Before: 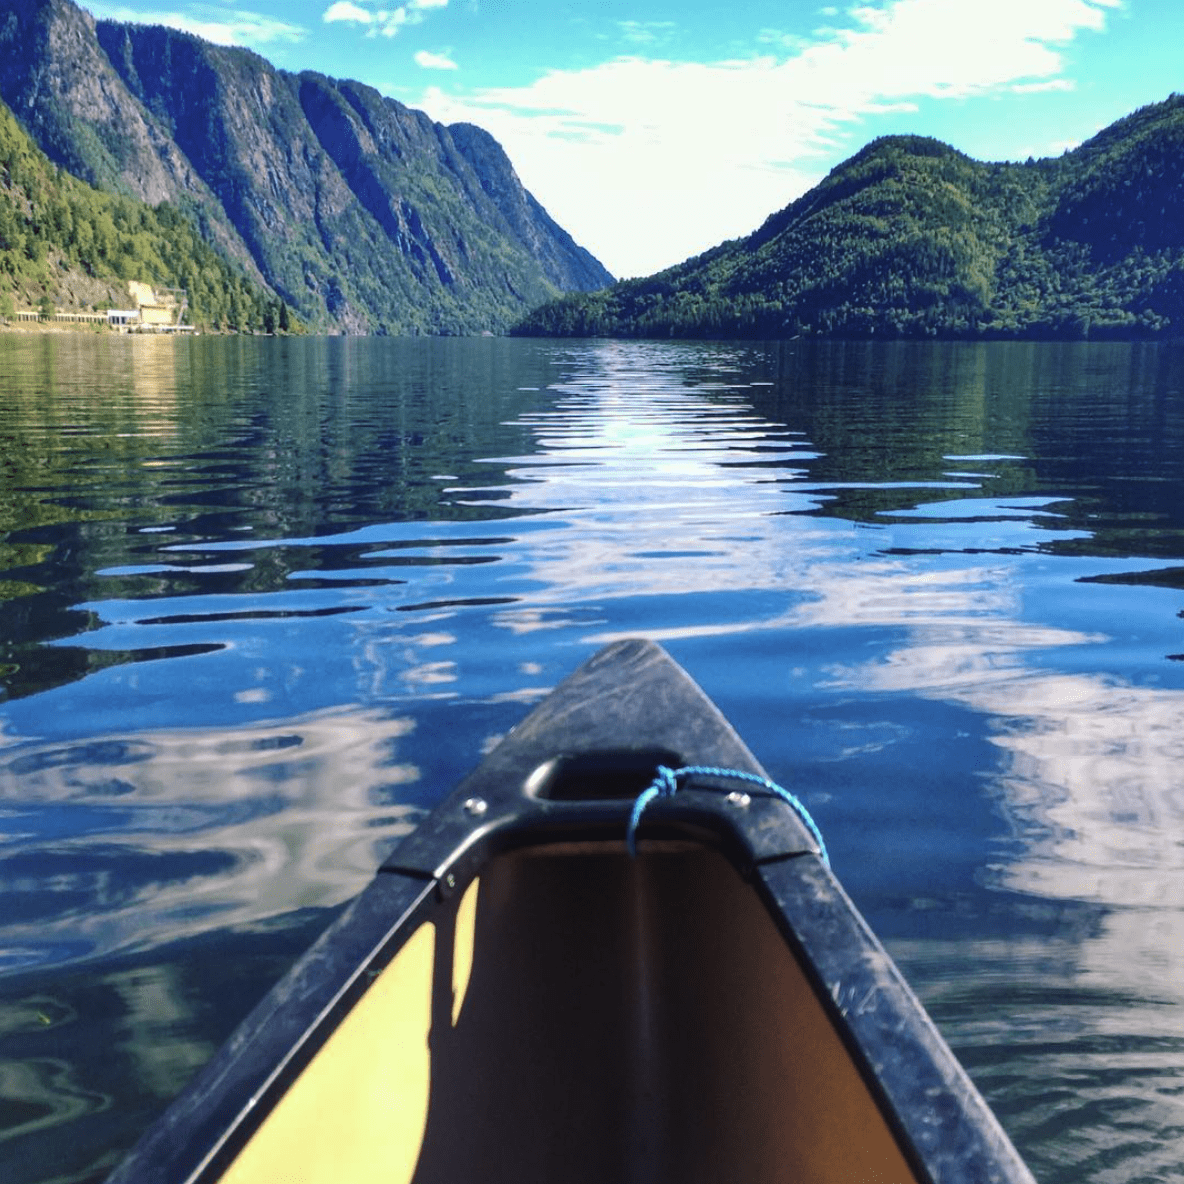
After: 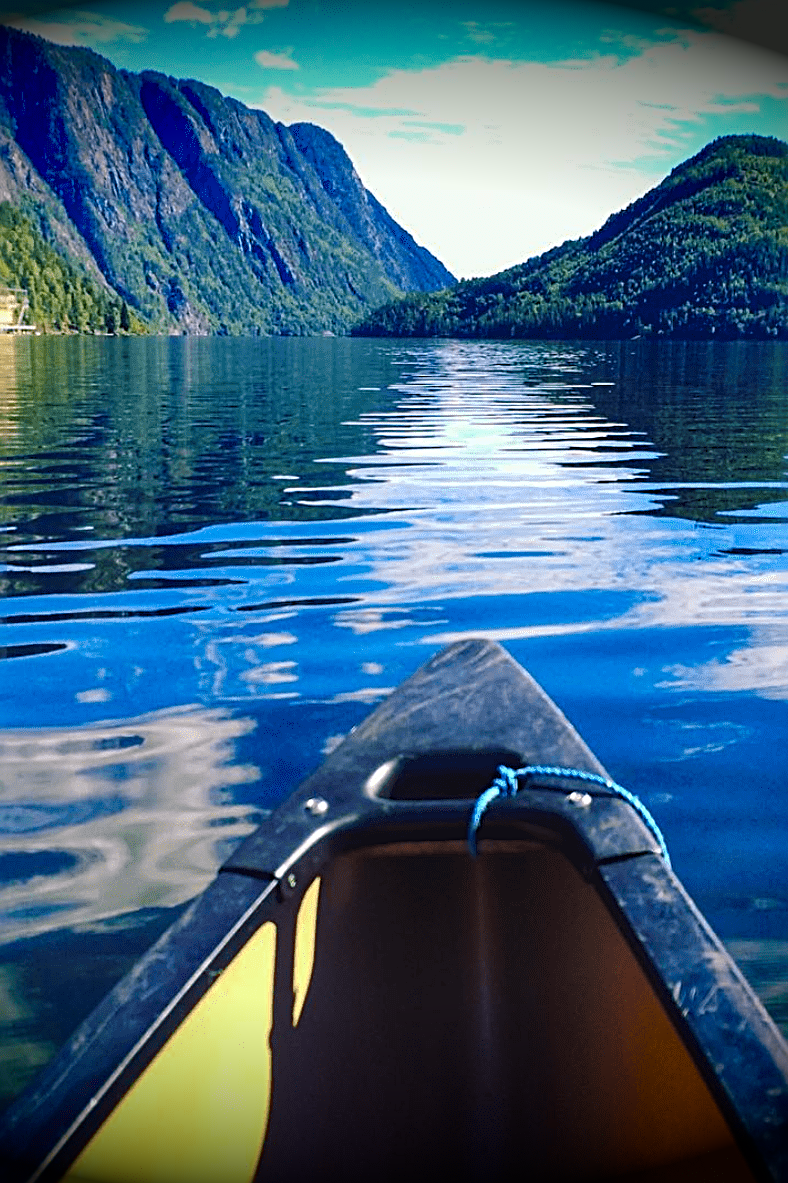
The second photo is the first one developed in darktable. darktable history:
color balance rgb: perceptual saturation grading › global saturation 39.236%, perceptual saturation grading › highlights -25.83%, perceptual saturation grading › mid-tones 34.905%, perceptual saturation grading › shadows 35.411%
vignetting: fall-off start 100.95%, brightness -0.98, saturation 0.498, center (-0.119, -0.002), width/height ratio 1.311
crop and rotate: left 13.462%, right 19.942%
sharpen: radius 2.639, amount 0.674
